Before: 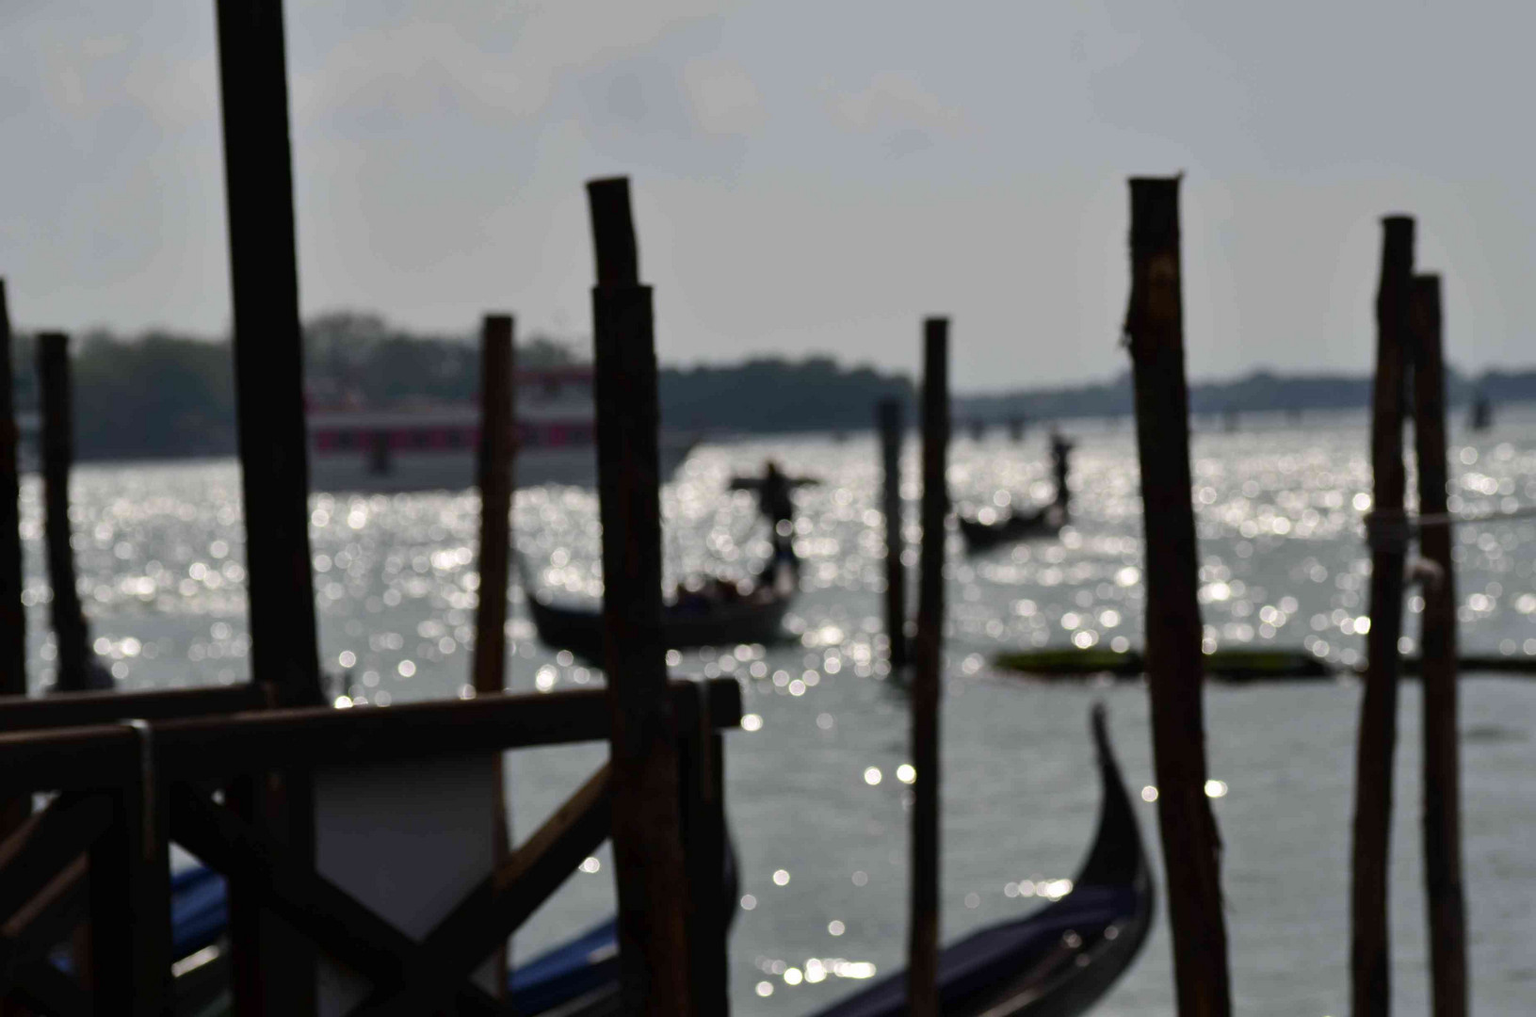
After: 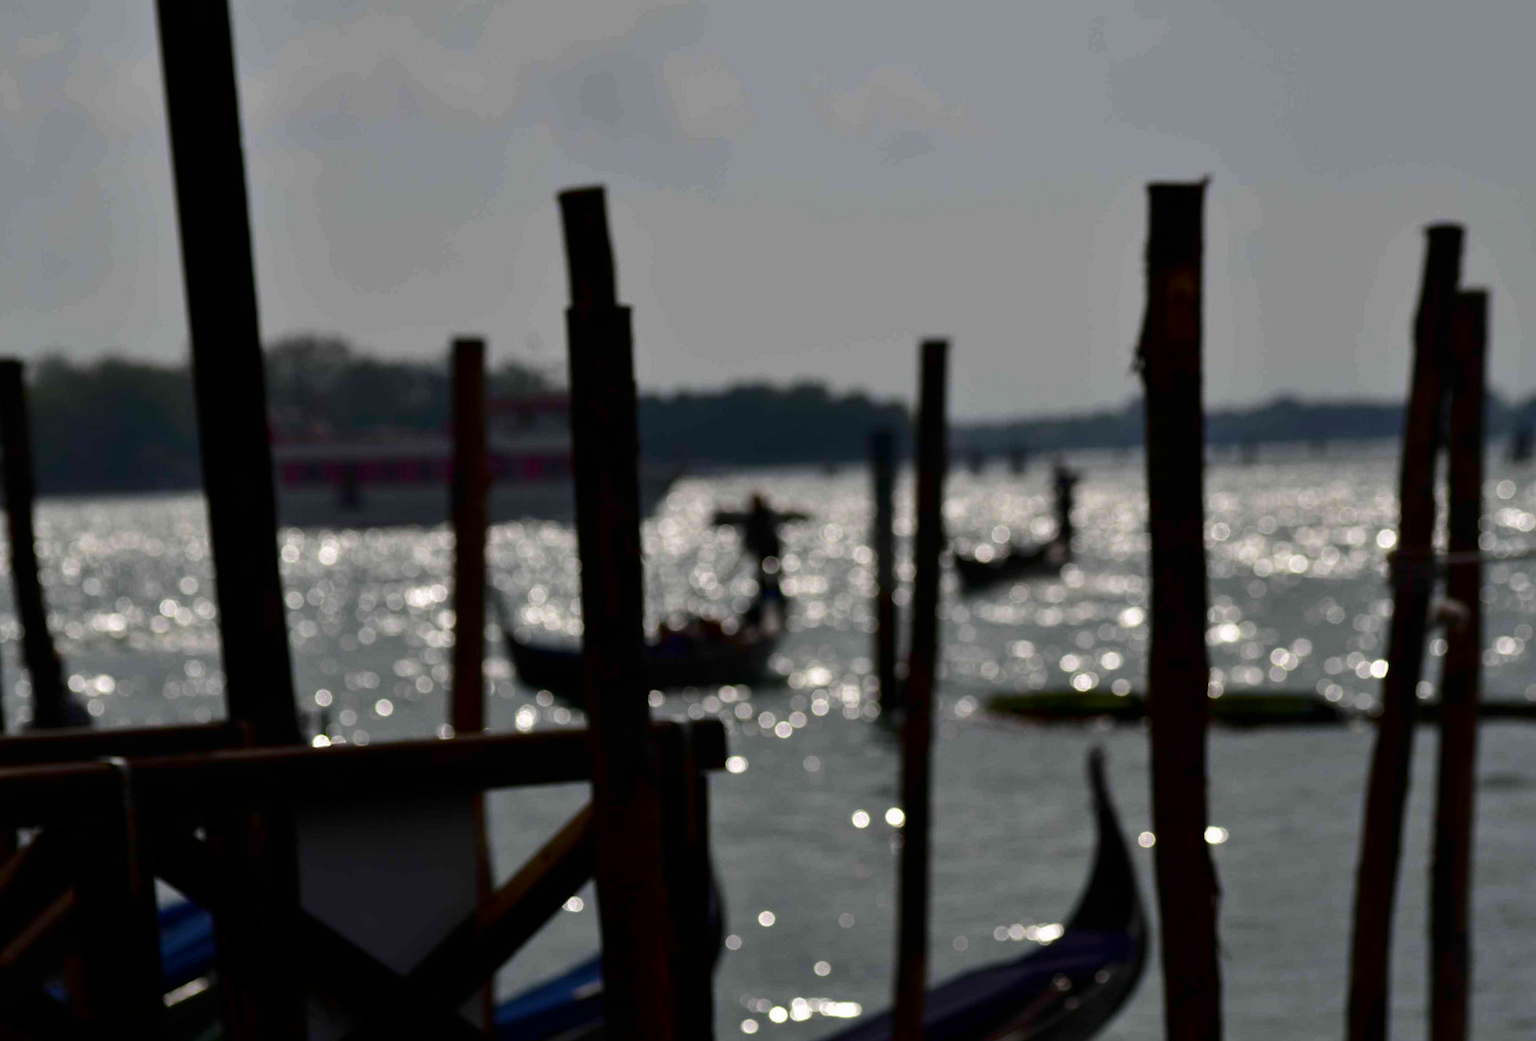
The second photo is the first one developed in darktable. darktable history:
contrast brightness saturation: brightness -0.2, saturation 0.08
rotate and perspective: rotation 0.074°, lens shift (vertical) 0.096, lens shift (horizontal) -0.041, crop left 0.043, crop right 0.952, crop top 0.024, crop bottom 0.979
